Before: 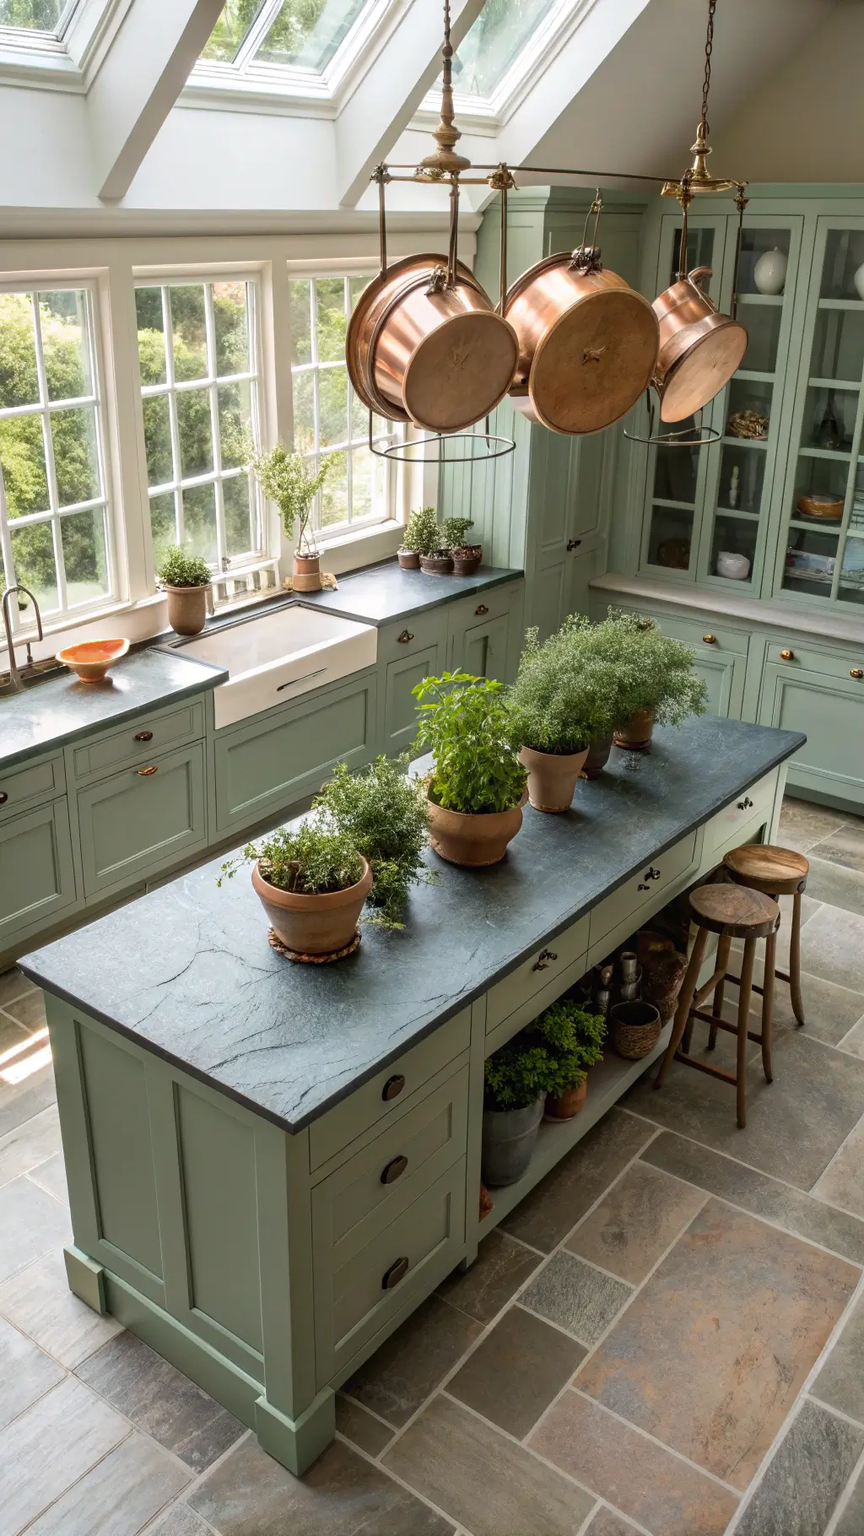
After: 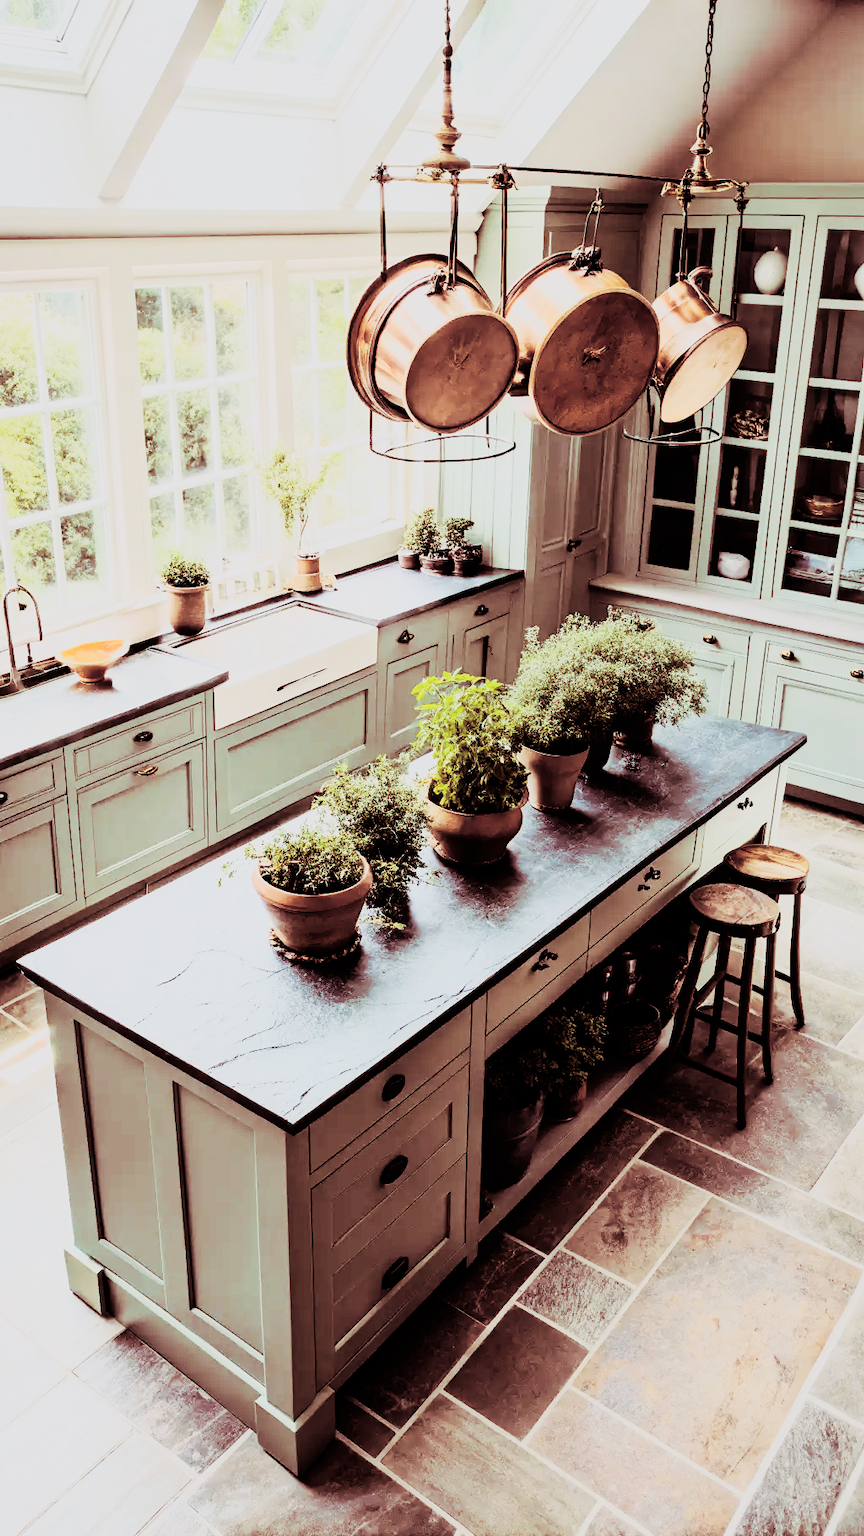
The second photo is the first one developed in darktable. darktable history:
rgb curve: curves: ch0 [(0, 0) (0.21, 0.15) (0.24, 0.21) (0.5, 0.75) (0.75, 0.96) (0.89, 0.99) (1, 1)]; ch1 [(0, 0.02) (0.21, 0.13) (0.25, 0.2) (0.5, 0.67) (0.75, 0.9) (0.89, 0.97) (1, 1)]; ch2 [(0, 0.02) (0.21, 0.13) (0.25, 0.2) (0.5, 0.67) (0.75, 0.9) (0.89, 0.97) (1, 1)], compensate middle gray true
split-toning: highlights › hue 187.2°, highlights › saturation 0.83, balance -68.05, compress 56.43%
sigmoid: contrast 1.8, skew -0.2, preserve hue 0%, red attenuation 0.1, red rotation 0.035, green attenuation 0.1, green rotation -0.017, blue attenuation 0.15, blue rotation -0.052, base primaries Rec2020
white balance: red 1.004, blue 1.024
